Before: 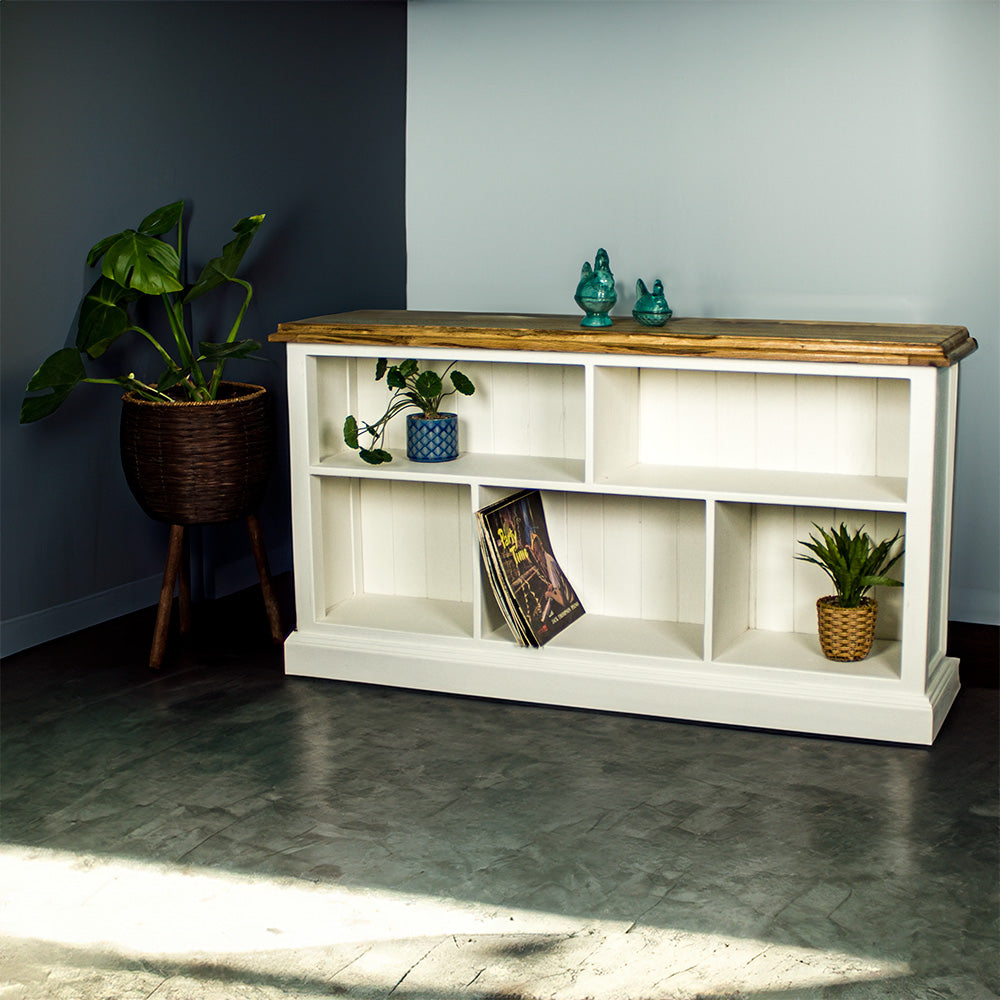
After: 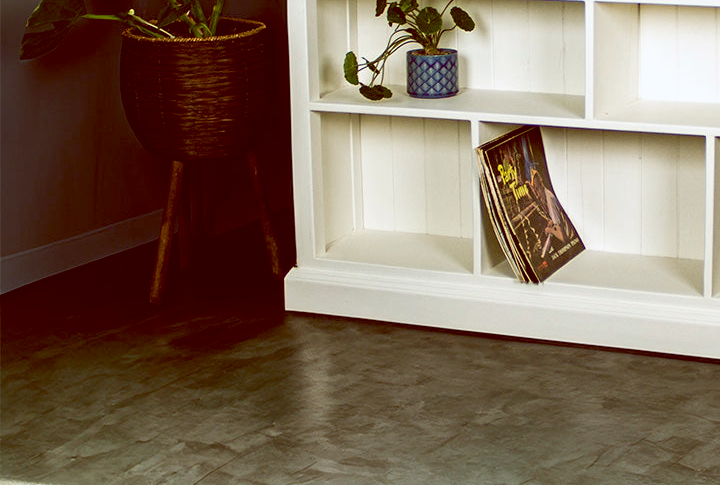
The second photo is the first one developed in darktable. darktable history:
color balance: lift [1, 1.011, 0.999, 0.989], gamma [1.109, 1.045, 1.039, 0.955], gain [0.917, 0.936, 0.952, 1.064], contrast 2.32%, contrast fulcrum 19%, output saturation 101%
crop: top 36.498%, right 27.964%, bottom 14.995%
